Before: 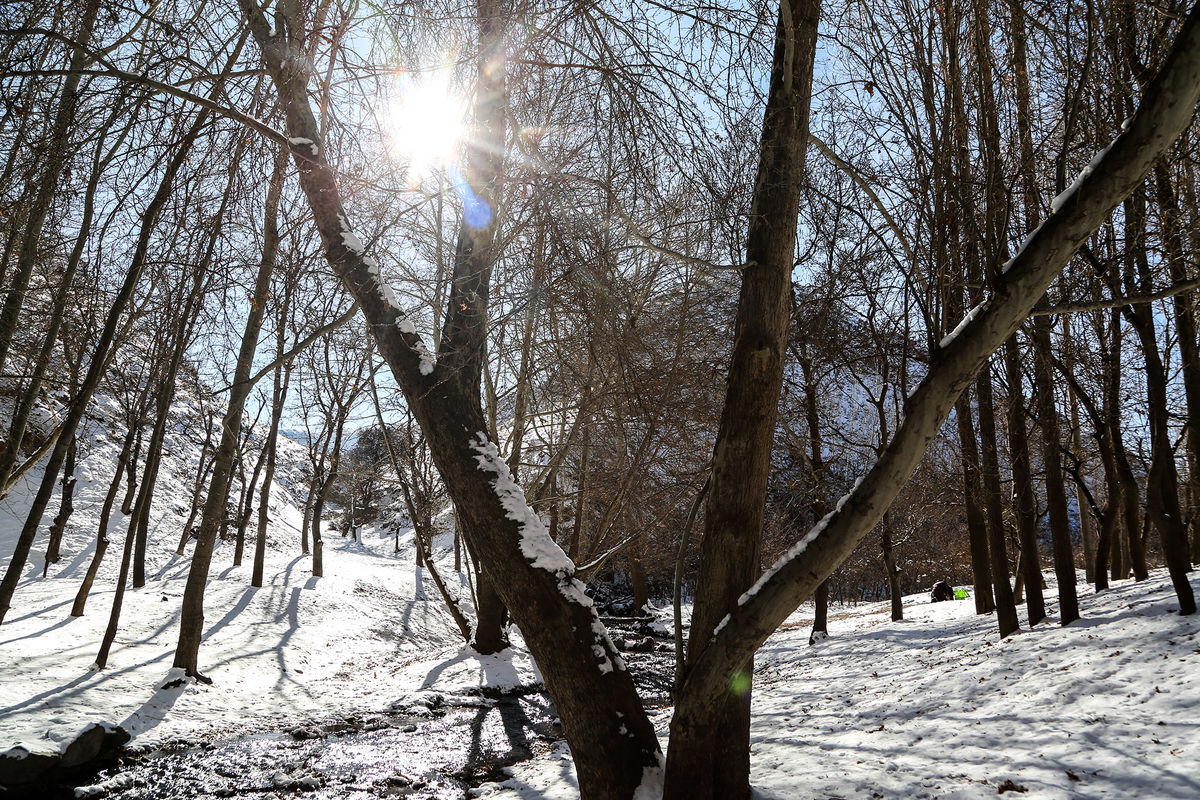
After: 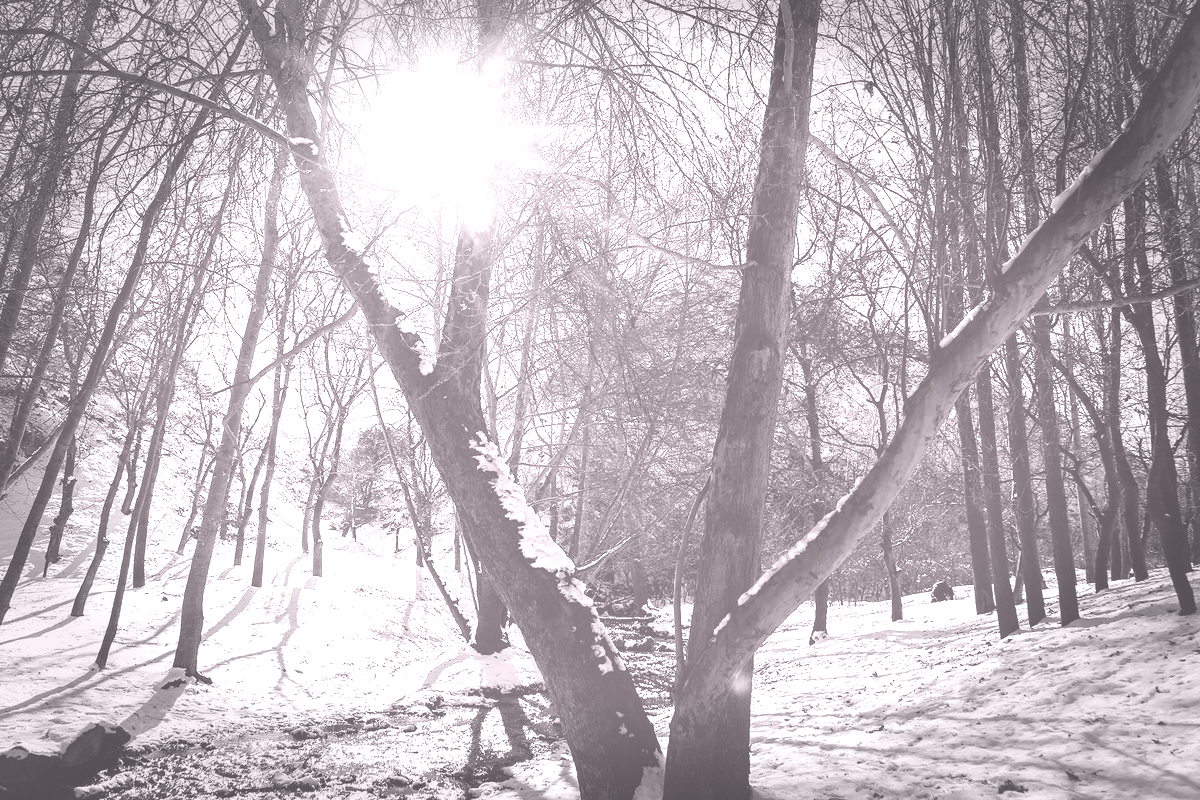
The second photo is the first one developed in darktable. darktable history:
vignetting: fall-off start 66.7%, fall-off radius 39.74%, brightness -0.576, saturation -0.258, automatic ratio true, width/height ratio 0.671, dithering 16-bit output
colorize: hue 25.2°, saturation 83%, source mix 82%, lightness 79%, version 1
shadows and highlights: radius 334.93, shadows 63.48, highlights 6.06, compress 87.7%, highlights color adjustment 39.73%, soften with gaussian
